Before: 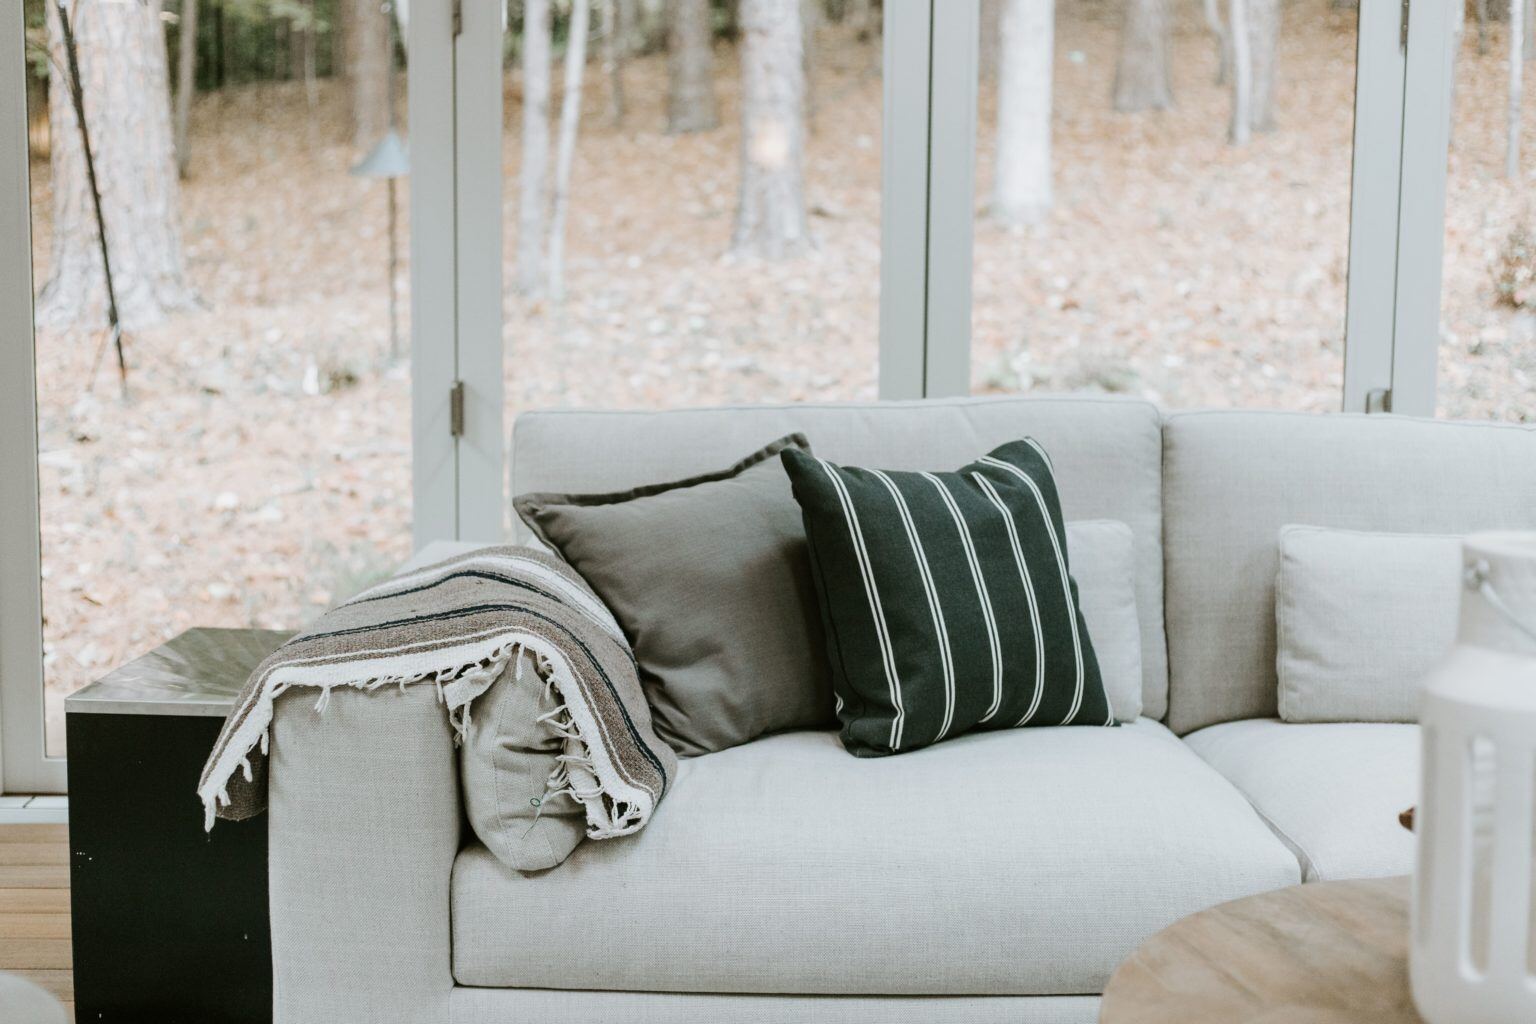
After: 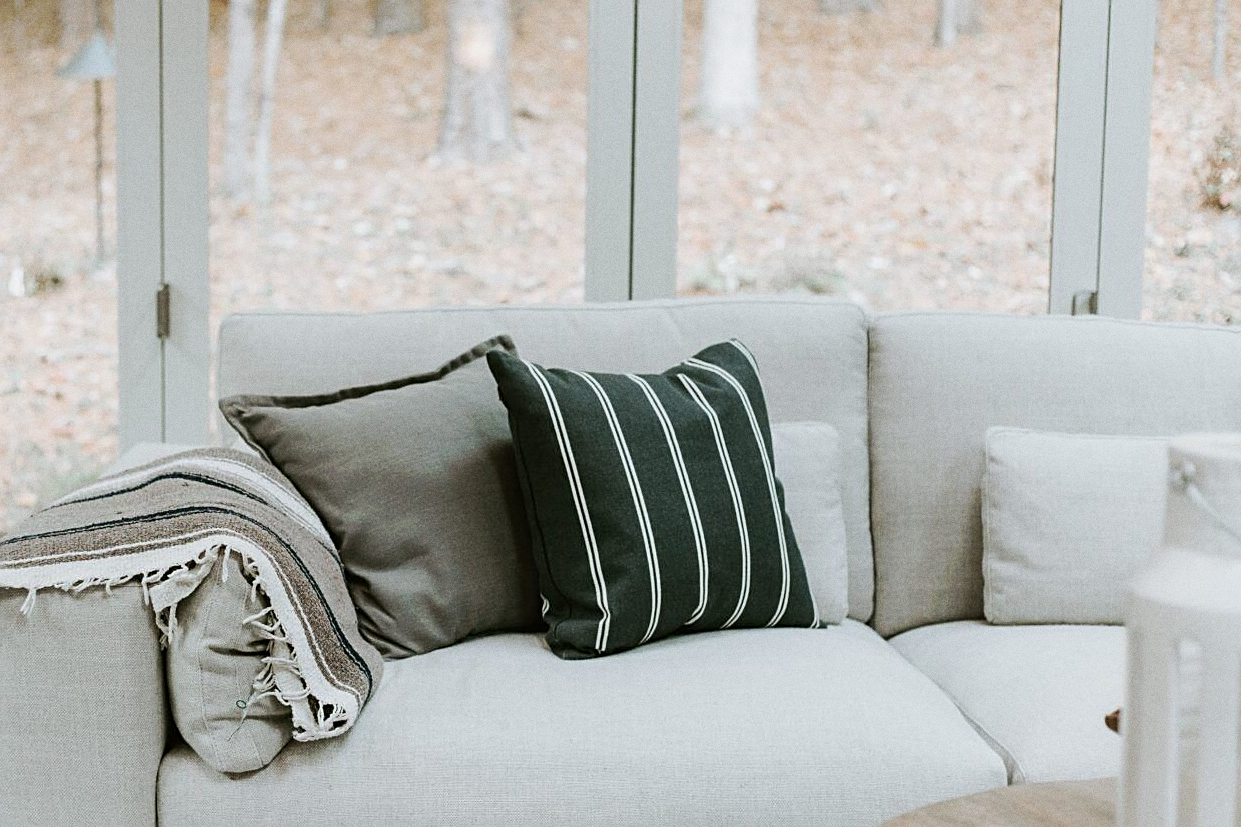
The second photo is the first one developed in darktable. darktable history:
tone curve: curves: ch0 [(0, 0) (0.003, 0.003) (0.011, 0.011) (0.025, 0.024) (0.044, 0.043) (0.069, 0.068) (0.1, 0.098) (0.136, 0.133) (0.177, 0.173) (0.224, 0.22) (0.277, 0.271) (0.335, 0.328) (0.399, 0.39) (0.468, 0.458) (0.543, 0.563) (0.623, 0.64) (0.709, 0.722) (0.801, 0.809) (0.898, 0.902) (1, 1)], preserve colors none
sharpen: on, module defaults
grain: on, module defaults
crop: left 19.159%, top 9.58%, bottom 9.58%
